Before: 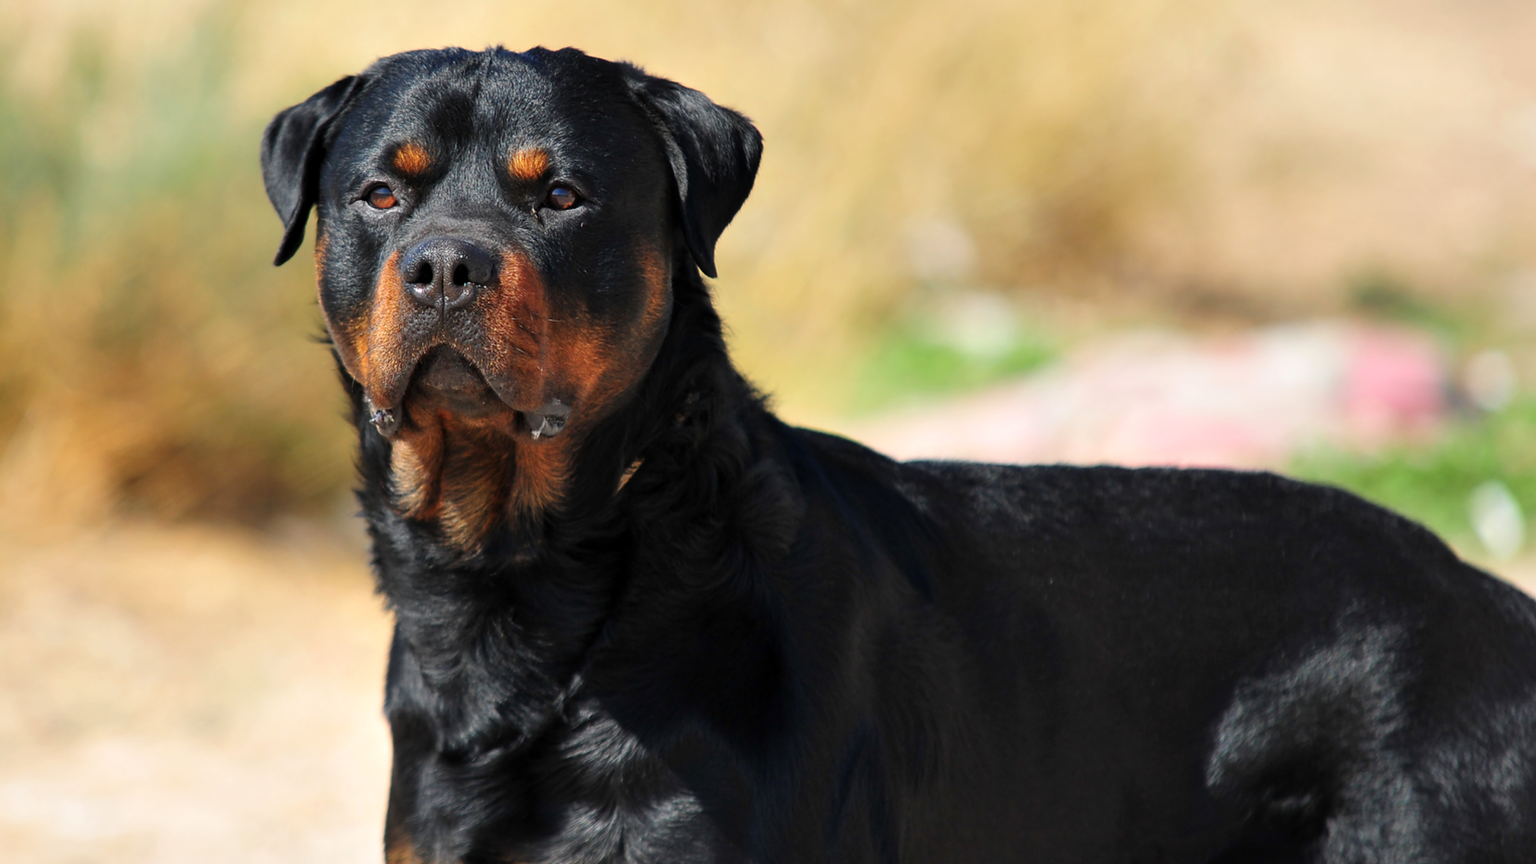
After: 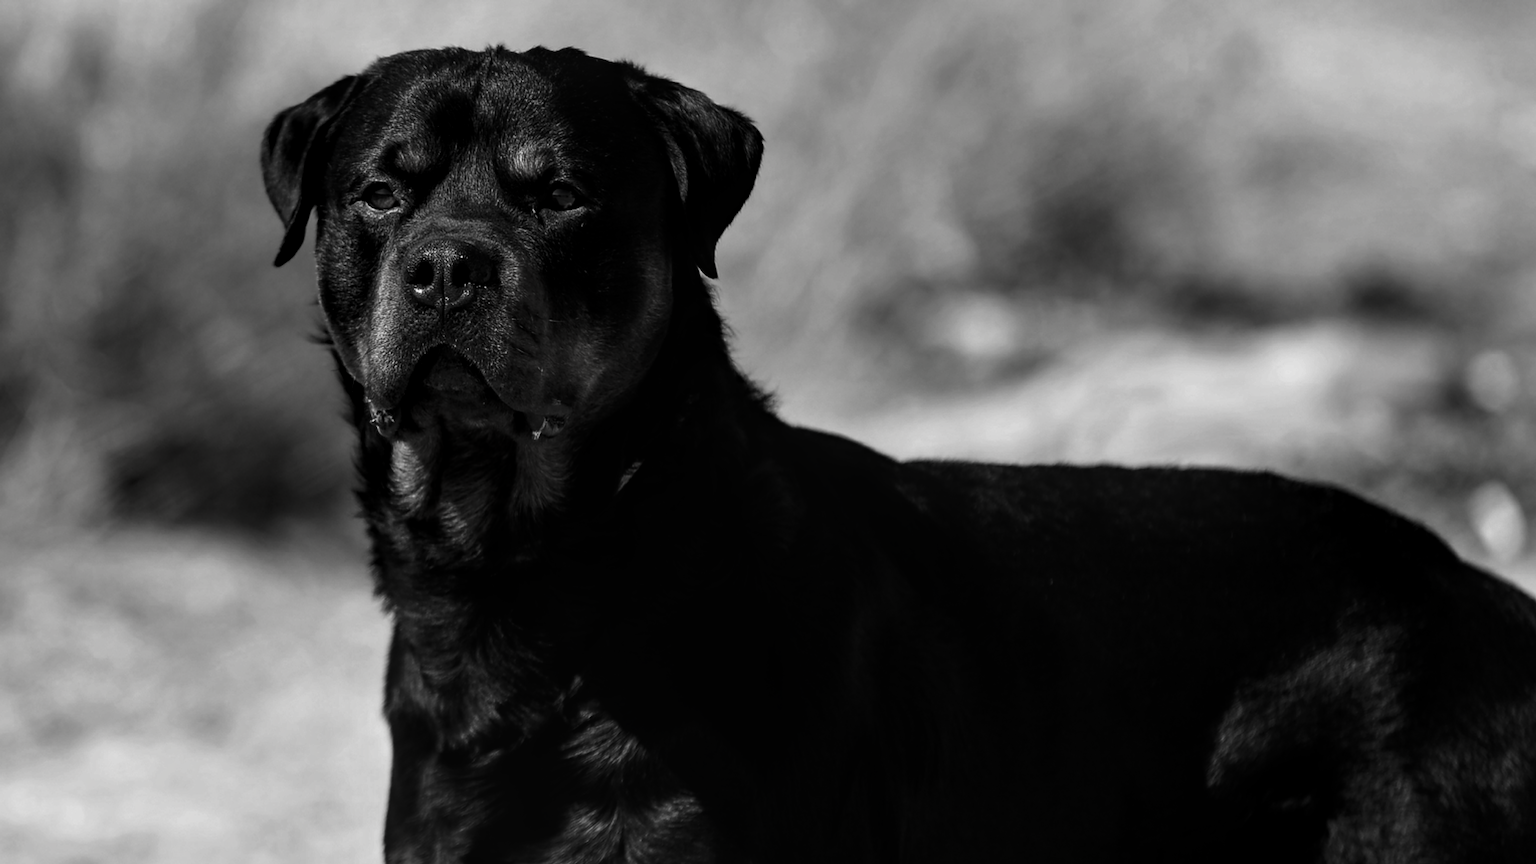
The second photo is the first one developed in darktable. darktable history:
contrast brightness saturation: contrast -0.036, brightness -0.61, saturation -0.989
local contrast: detail 130%
